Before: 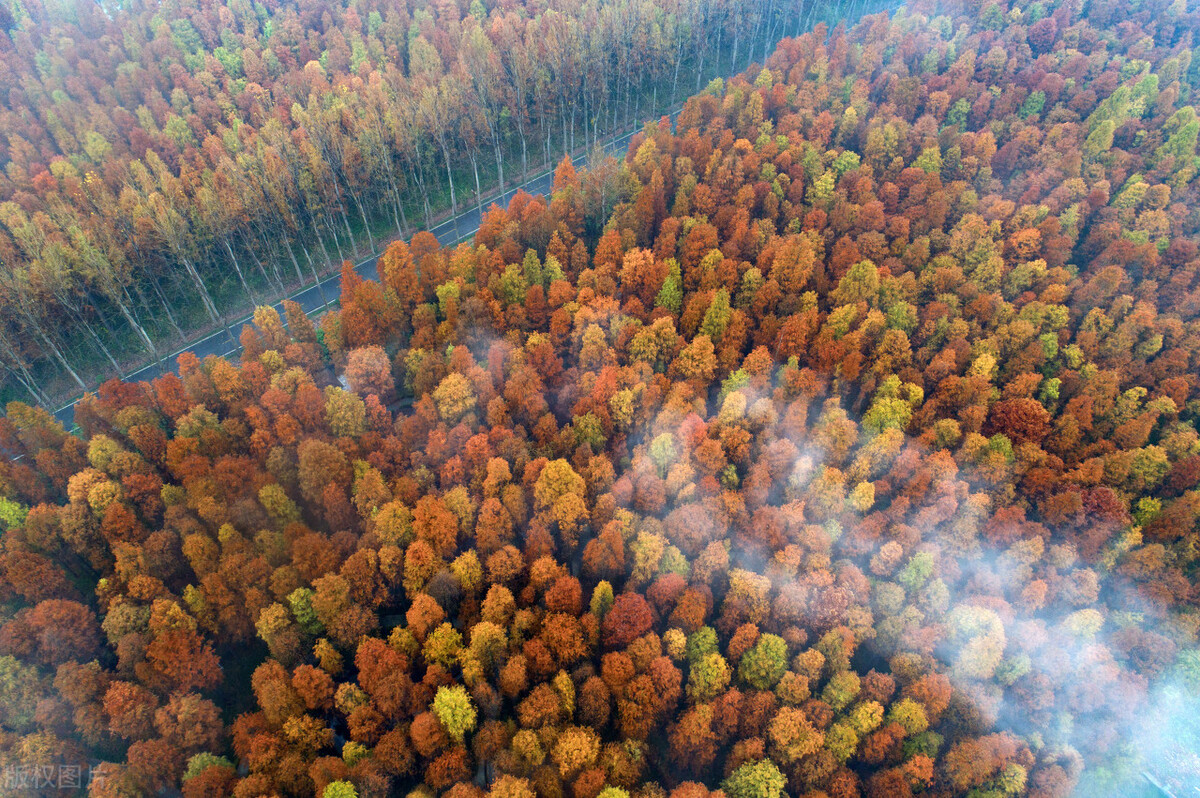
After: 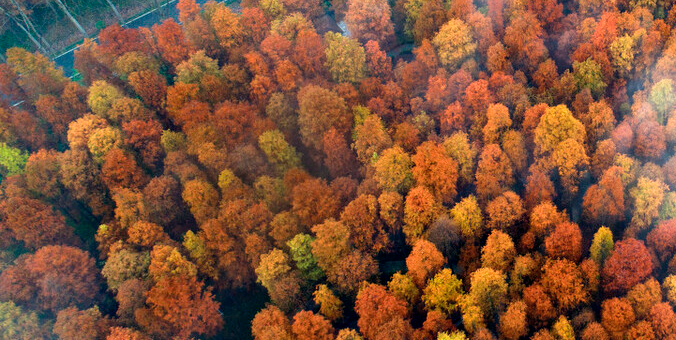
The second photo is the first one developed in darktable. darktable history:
crop: top 44.483%, right 43.593%, bottom 12.892%
shadows and highlights: radius 133.83, soften with gaussian
